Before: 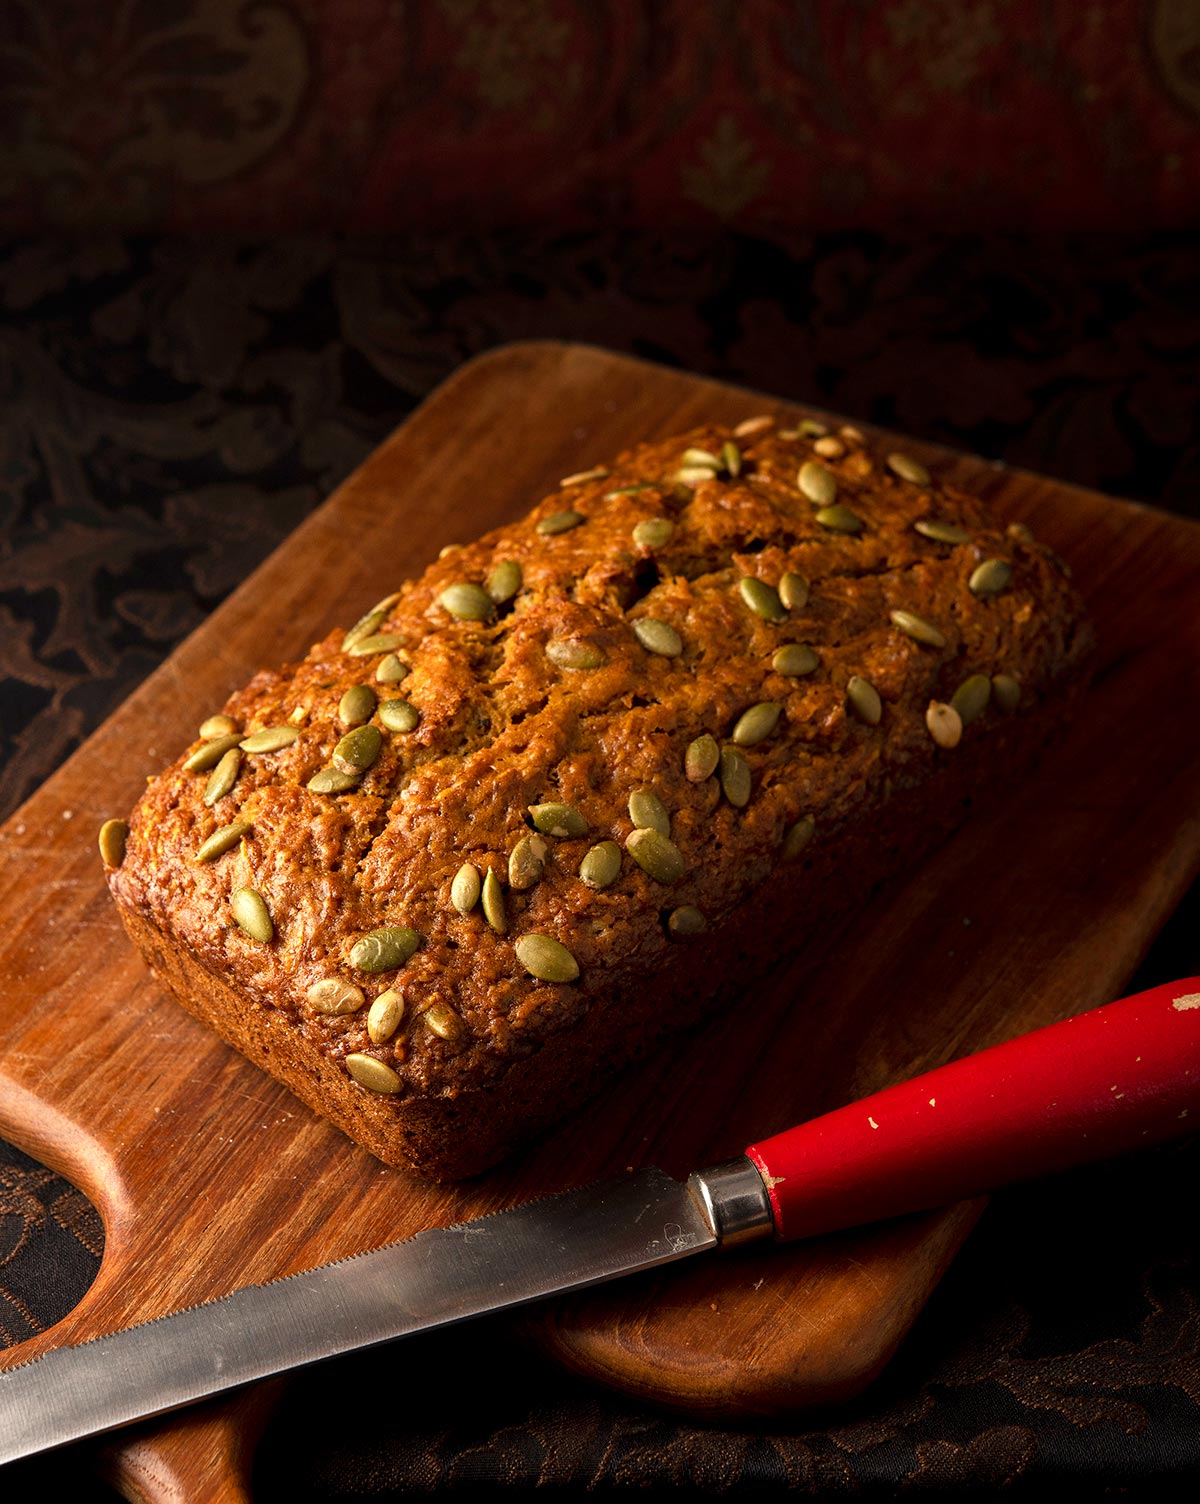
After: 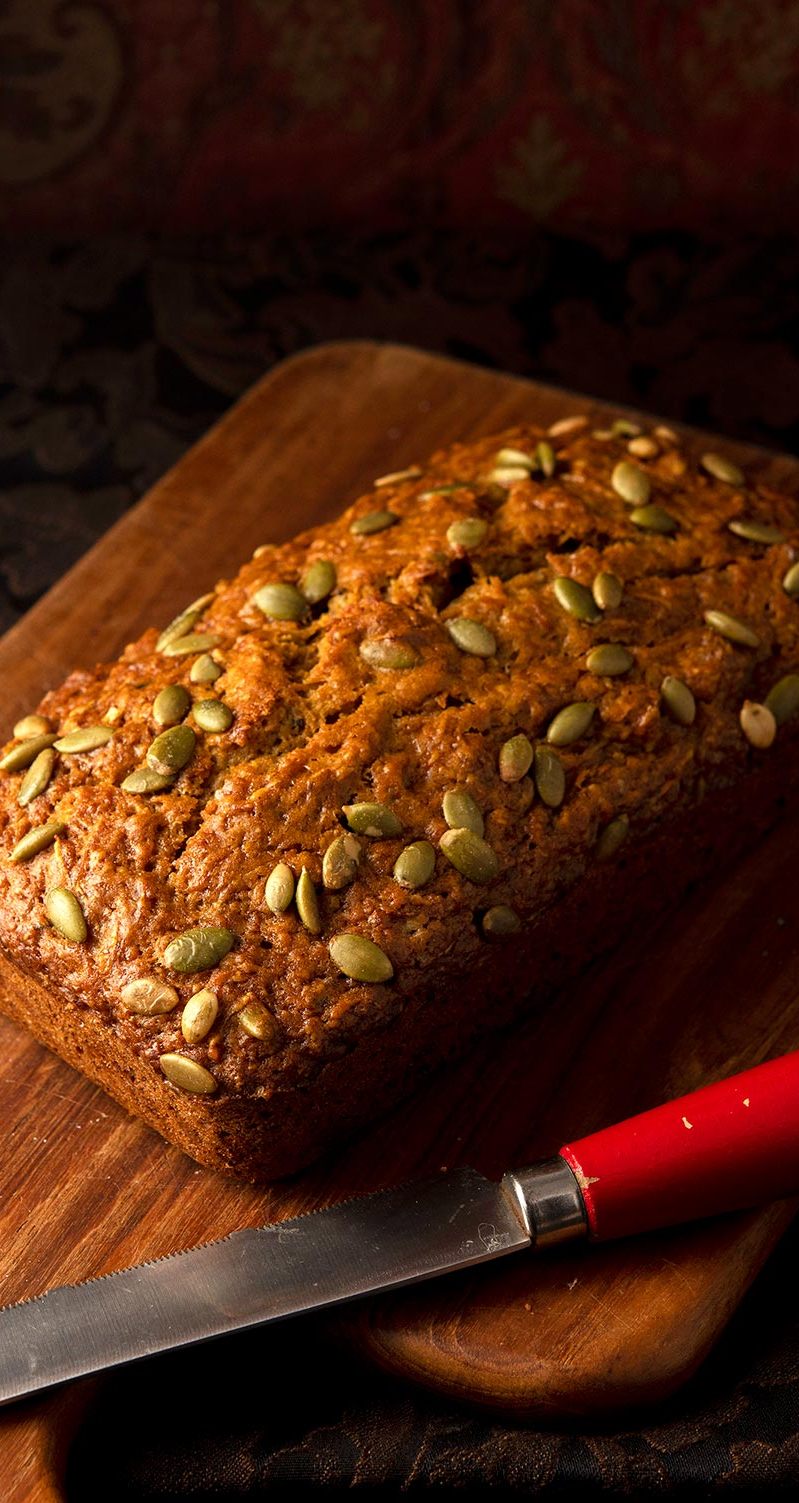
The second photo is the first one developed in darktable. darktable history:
color zones: curves: ch0 [(0, 0.5) (0.143, 0.5) (0.286, 0.5) (0.429, 0.5) (0.571, 0.5) (0.714, 0.476) (0.857, 0.5) (1, 0.5)]; ch2 [(0, 0.5) (0.143, 0.5) (0.286, 0.5) (0.429, 0.5) (0.571, 0.5) (0.714, 0.487) (0.857, 0.5) (1, 0.5)]
crop and rotate: left 15.546%, right 17.787%
